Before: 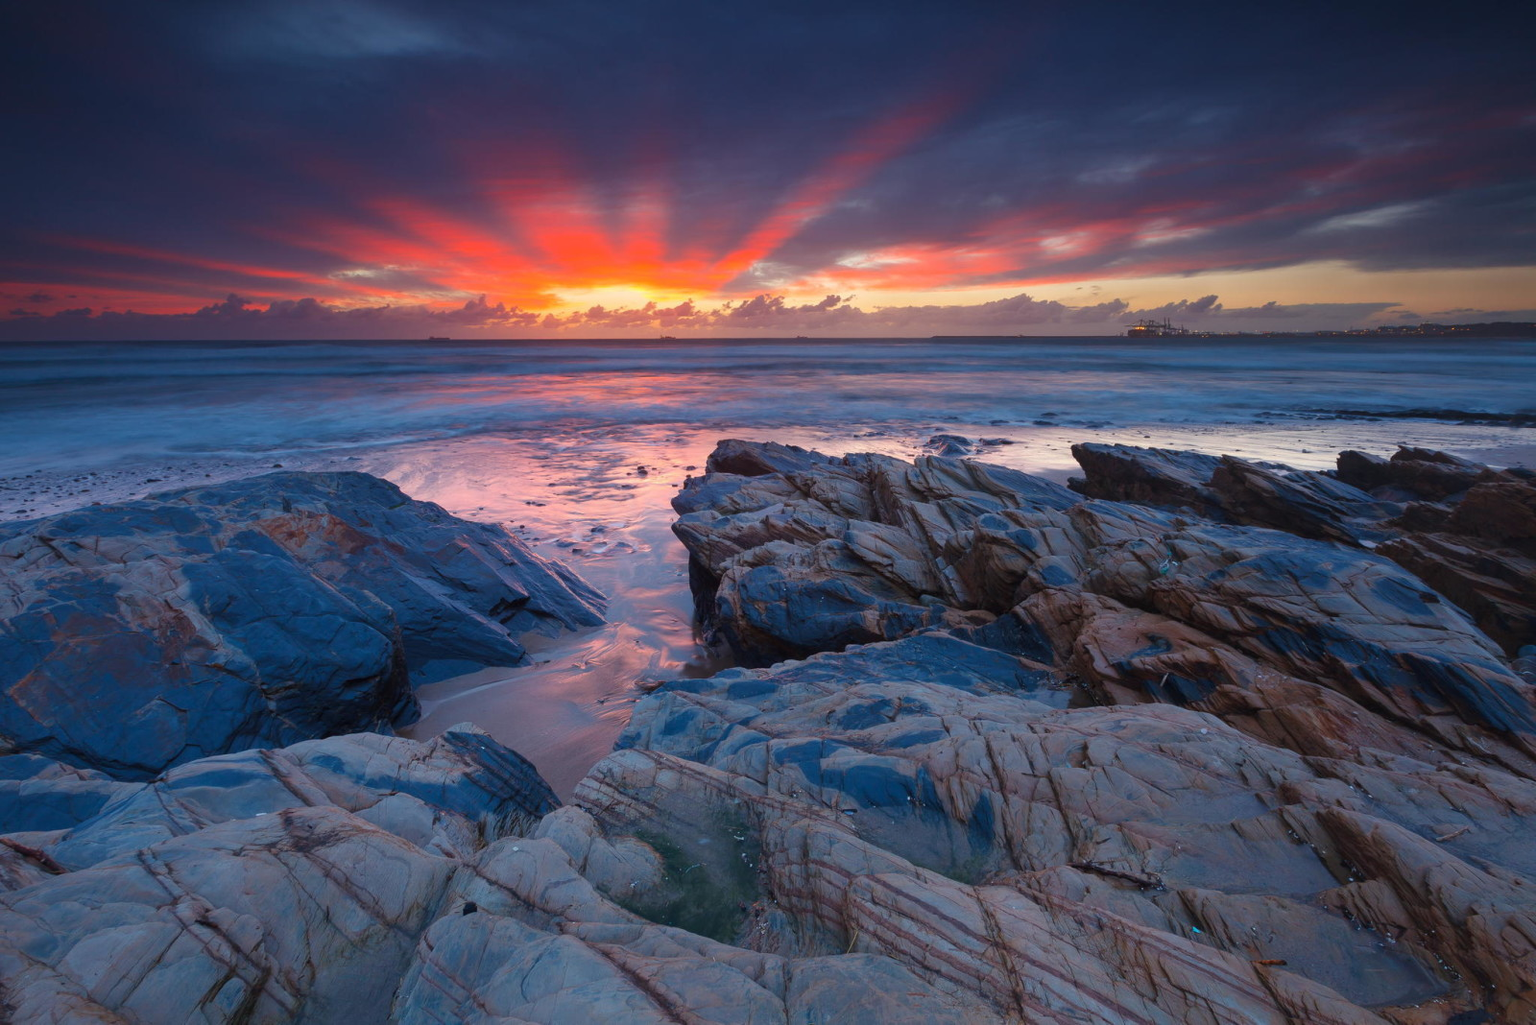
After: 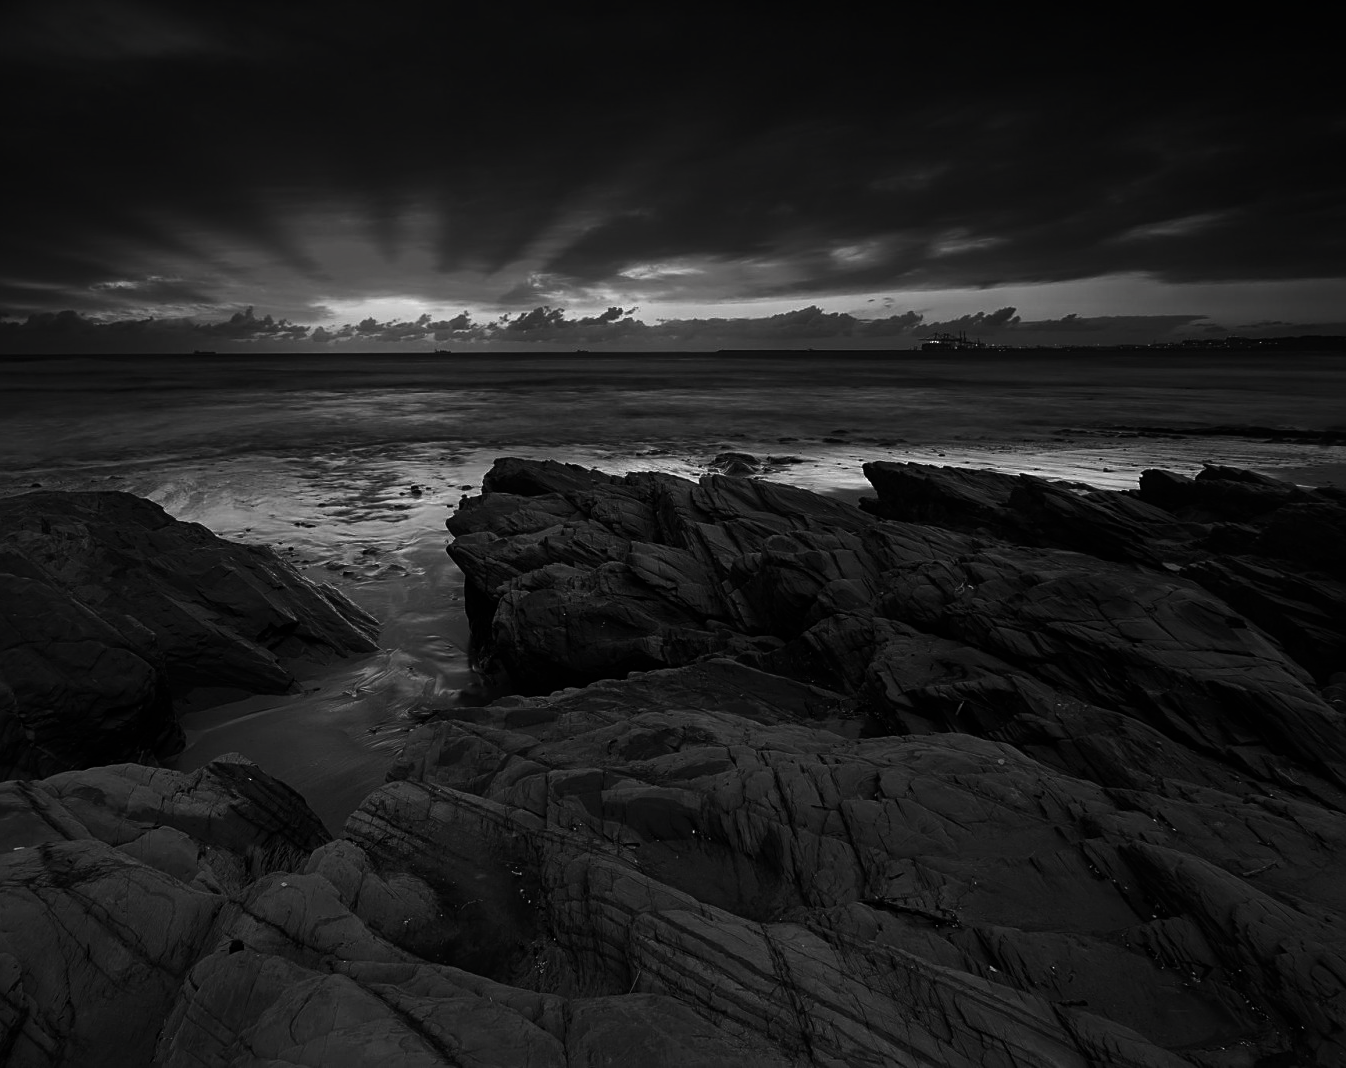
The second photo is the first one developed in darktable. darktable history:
sharpen: on, module defaults
crop: left 15.849%
contrast brightness saturation: contrast -0.028, brightness -0.575, saturation -0.987
color zones: curves: ch1 [(0, 0.292) (0.001, 0.292) (0.2, 0.264) (0.4, 0.248) (0.6, 0.248) (0.8, 0.264) (0.999, 0.292) (1, 0.292)]
